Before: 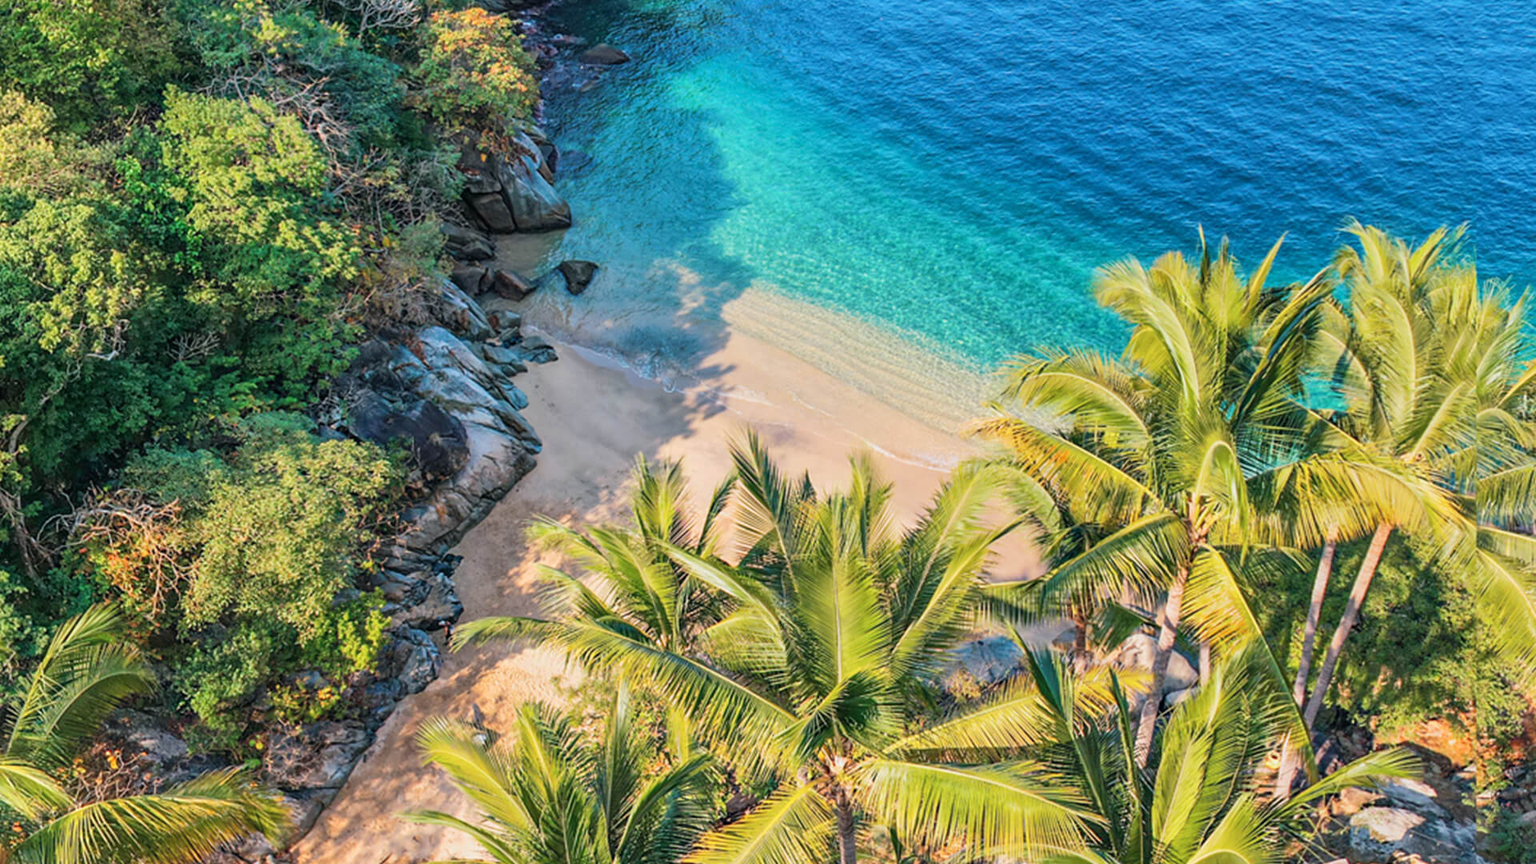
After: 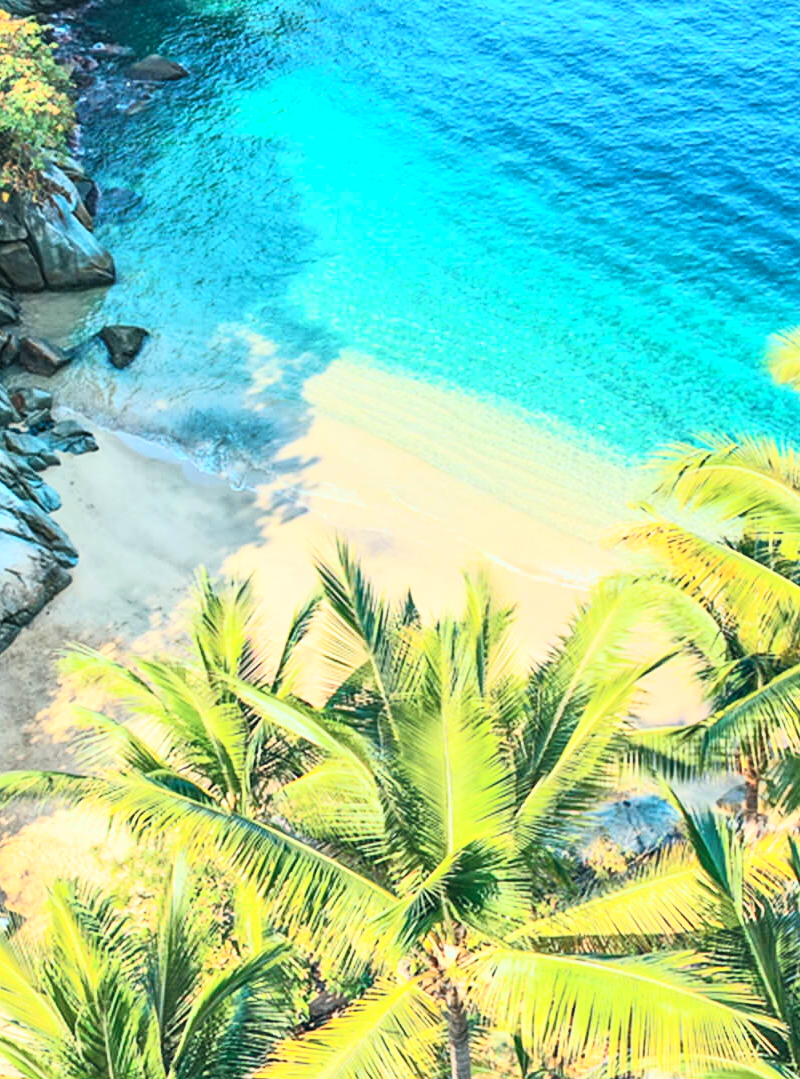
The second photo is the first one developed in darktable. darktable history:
color correction: highlights a* -7.33, highlights b* 1.26, shadows a* -3.55, saturation 1.4
crop: left 31.229%, right 27.105%
contrast brightness saturation: contrast 0.43, brightness 0.56, saturation -0.19
